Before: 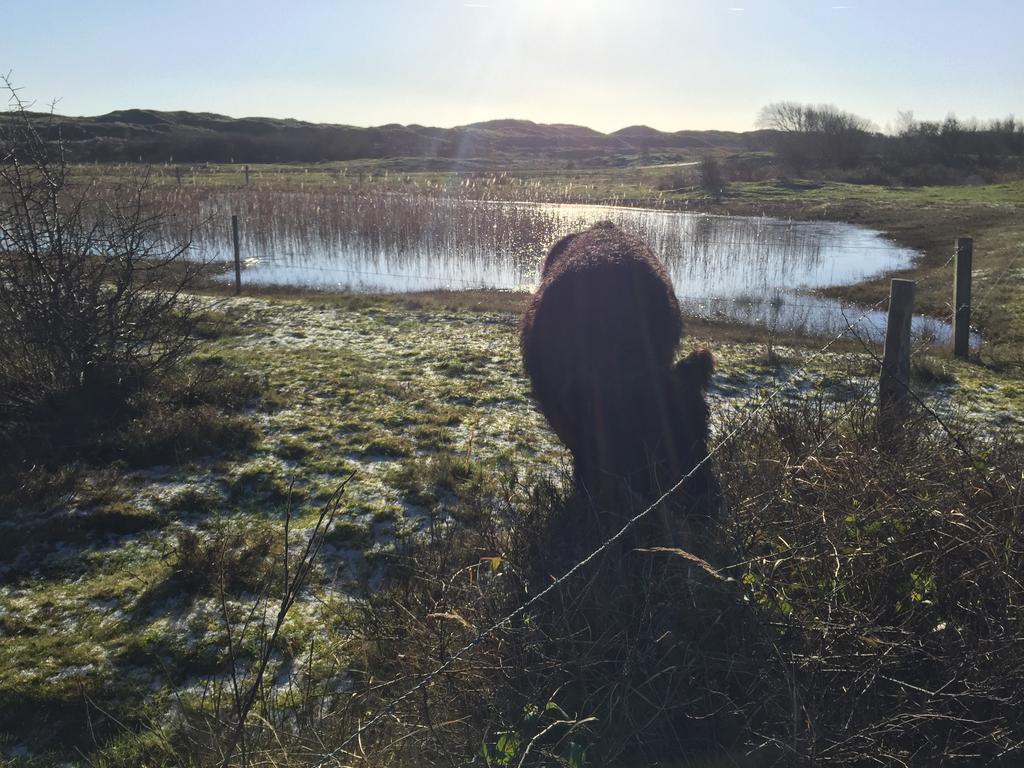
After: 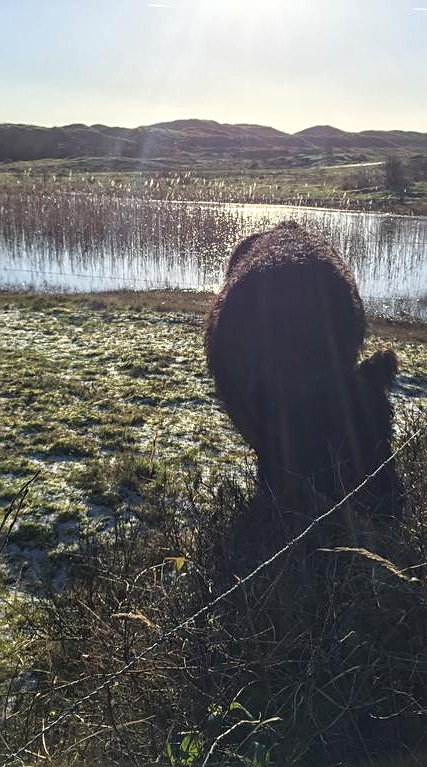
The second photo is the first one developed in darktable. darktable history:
sharpen: on, module defaults
crop: left 30.944%, right 27.348%
local contrast: on, module defaults
exposure: compensate exposure bias true, compensate highlight preservation false
